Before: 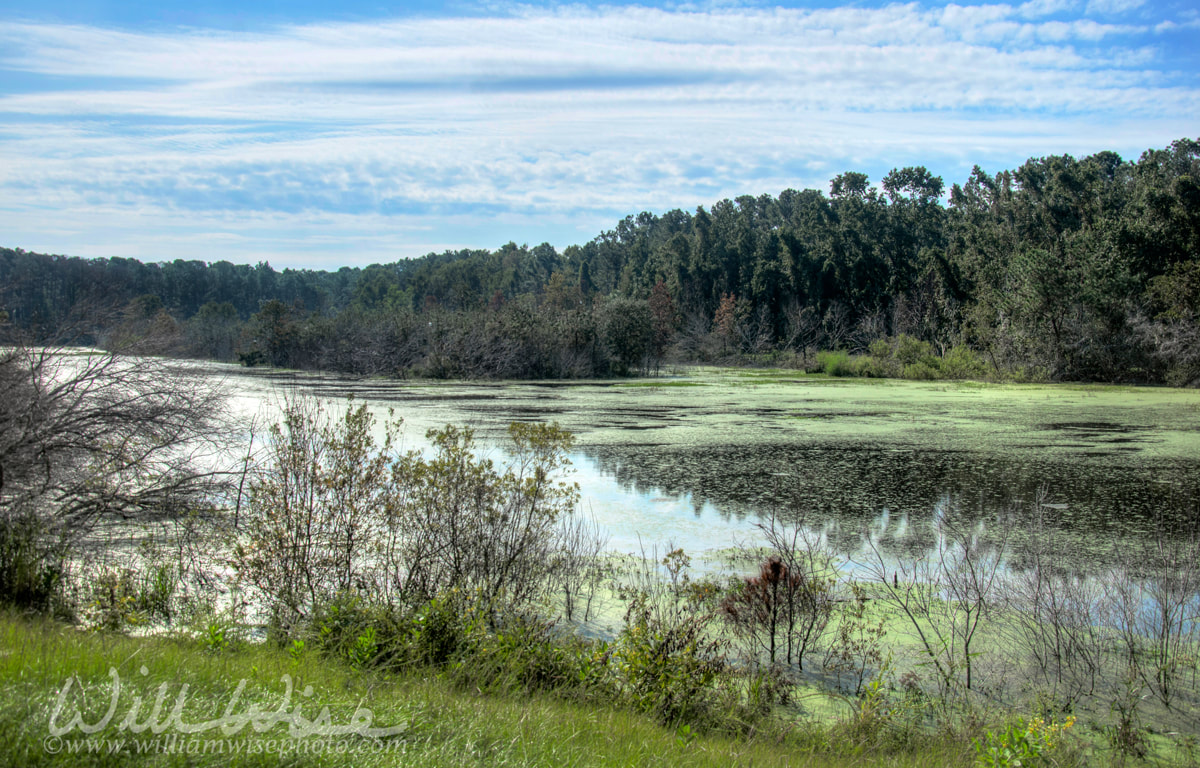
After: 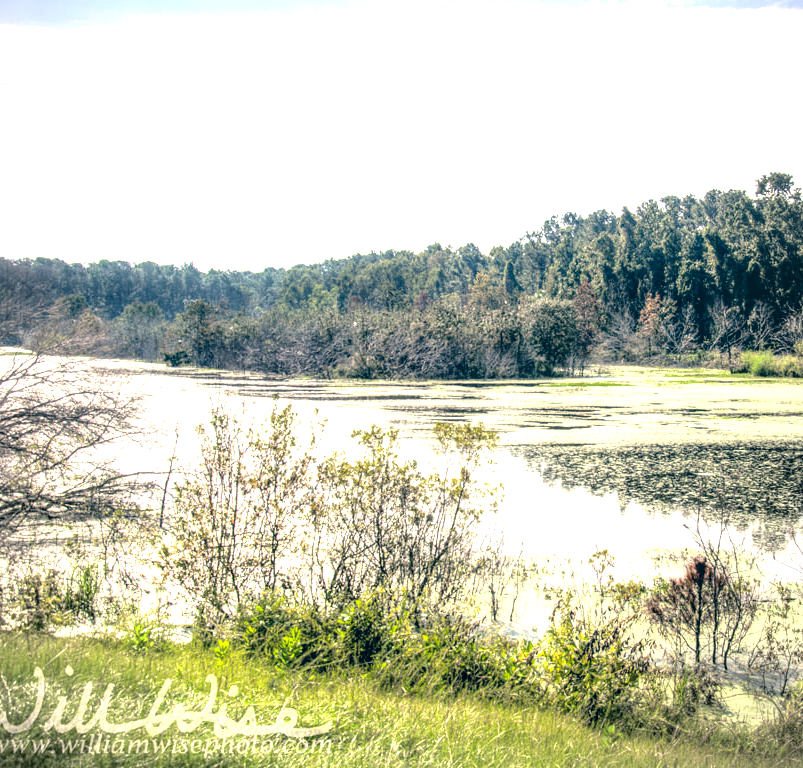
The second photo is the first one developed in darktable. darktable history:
crop and rotate: left 6.292%, right 26.785%
exposure: exposure 0.947 EV, compensate highlight preservation false
color correction: highlights a* 10.26, highlights b* 14.01, shadows a* -9.97, shadows b* -14.84
vignetting: fall-off radius 60.92%
local contrast: on, module defaults
contrast brightness saturation: saturation -0.067
tone equalizer: -8 EV -0.781 EV, -7 EV -0.703 EV, -6 EV -0.575 EV, -5 EV -0.393 EV, -3 EV 0.4 EV, -2 EV 0.6 EV, -1 EV 0.681 EV, +0 EV 0.721 EV
